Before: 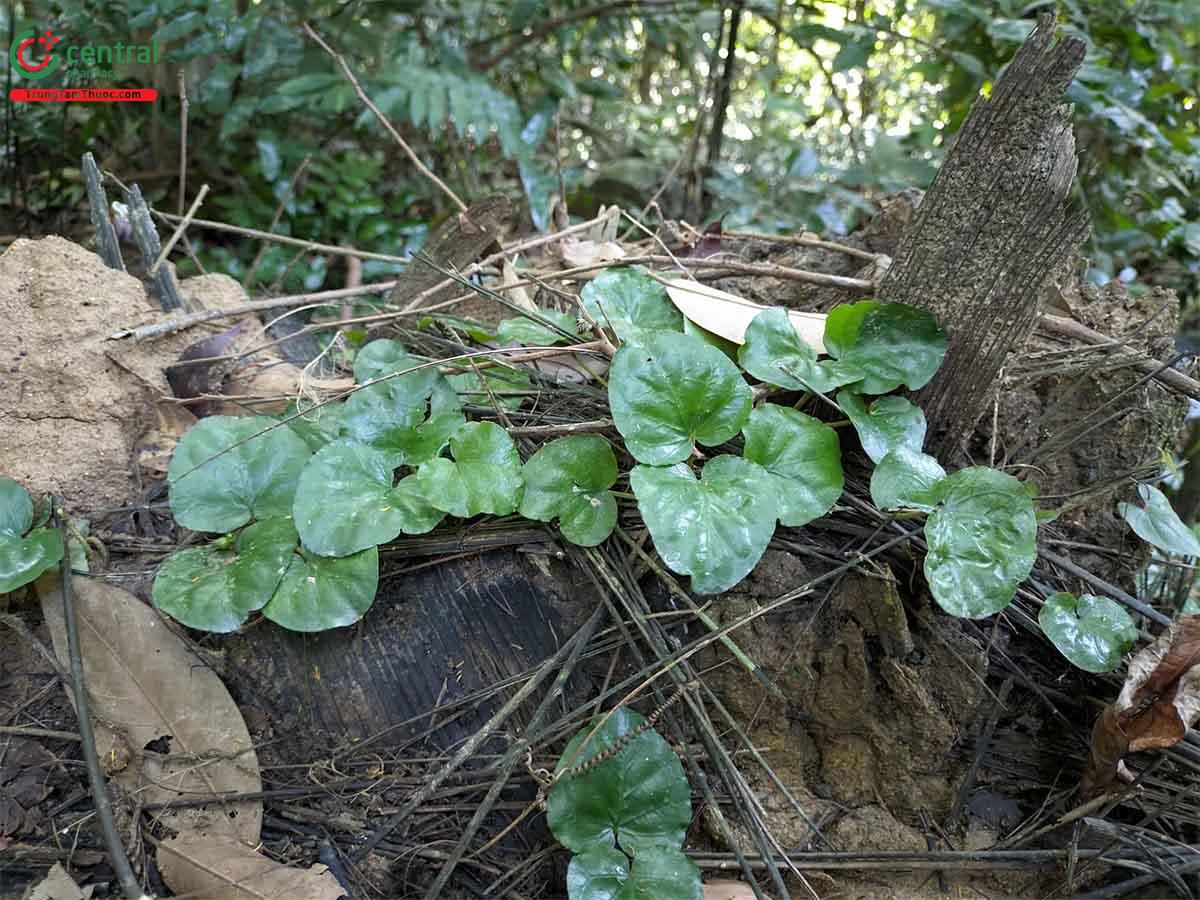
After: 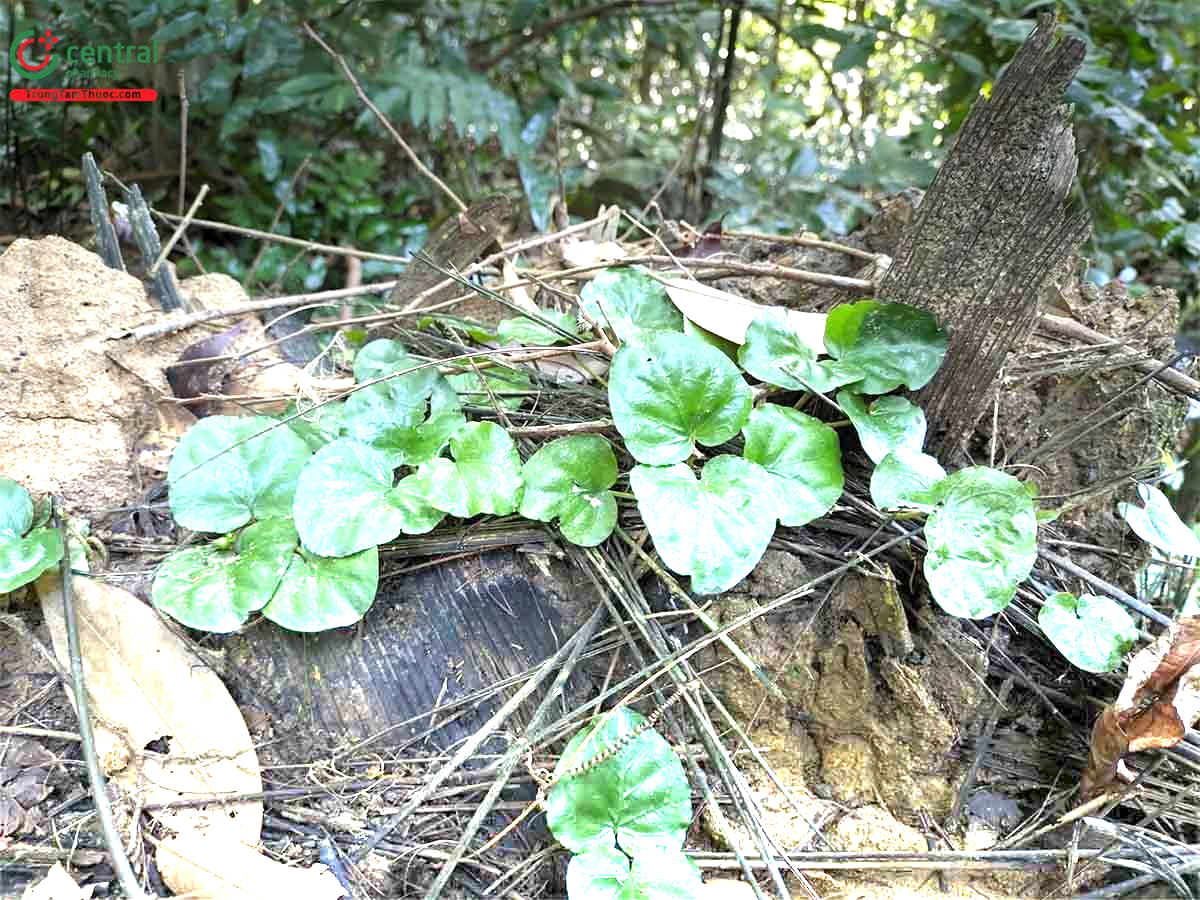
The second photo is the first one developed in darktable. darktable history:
levels: levels [0.016, 0.492, 0.969]
color zones: curves: ch0 [(0, 0.5) (0.143, 0.5) (0.286, 0.5) (0.429, 0.5) (0.571, 0.5) (0.714, 0.476) (0.857, 0.5) (1, 0.5)]; ch2 [(0, 0.5) (0.143, 0.5) (0.286, 0.5) (0.429, 0.5) (0.571, 0.5) (0.714, 0.487) (0.857, 0.5) (1, 0.5)]
graduated density: density -3.9 EV
